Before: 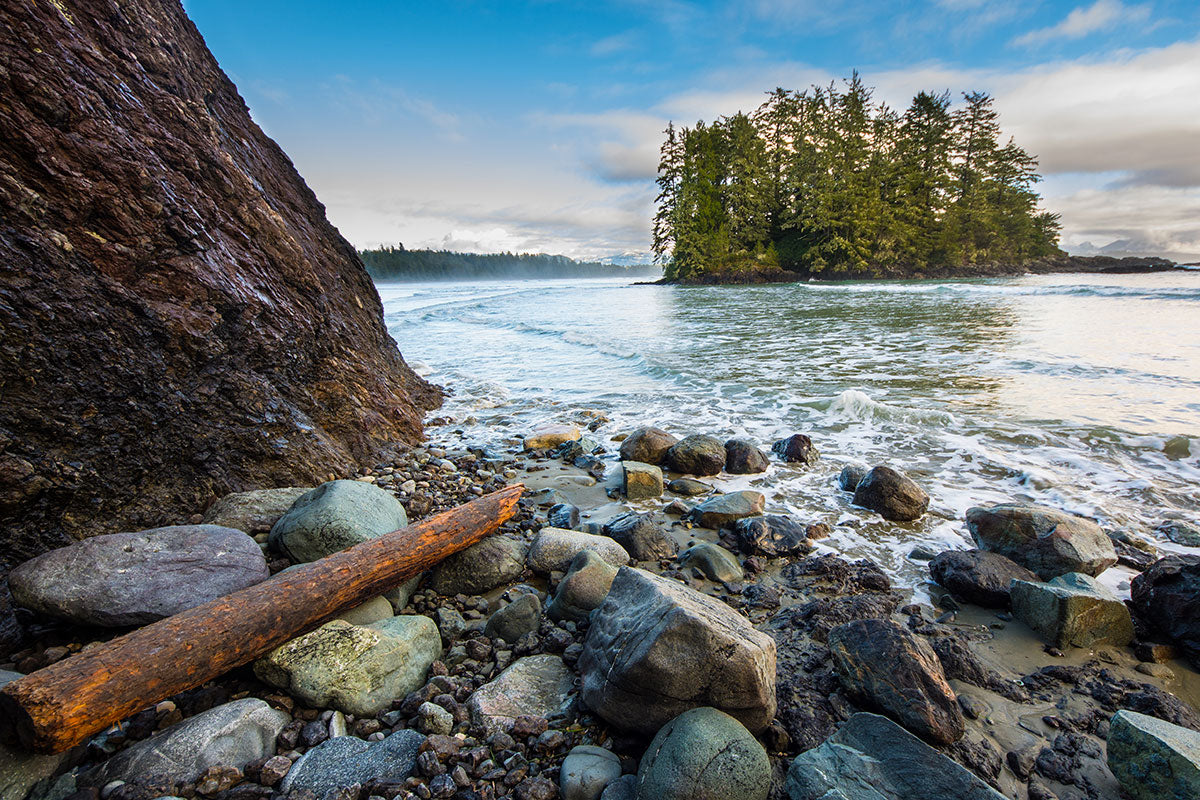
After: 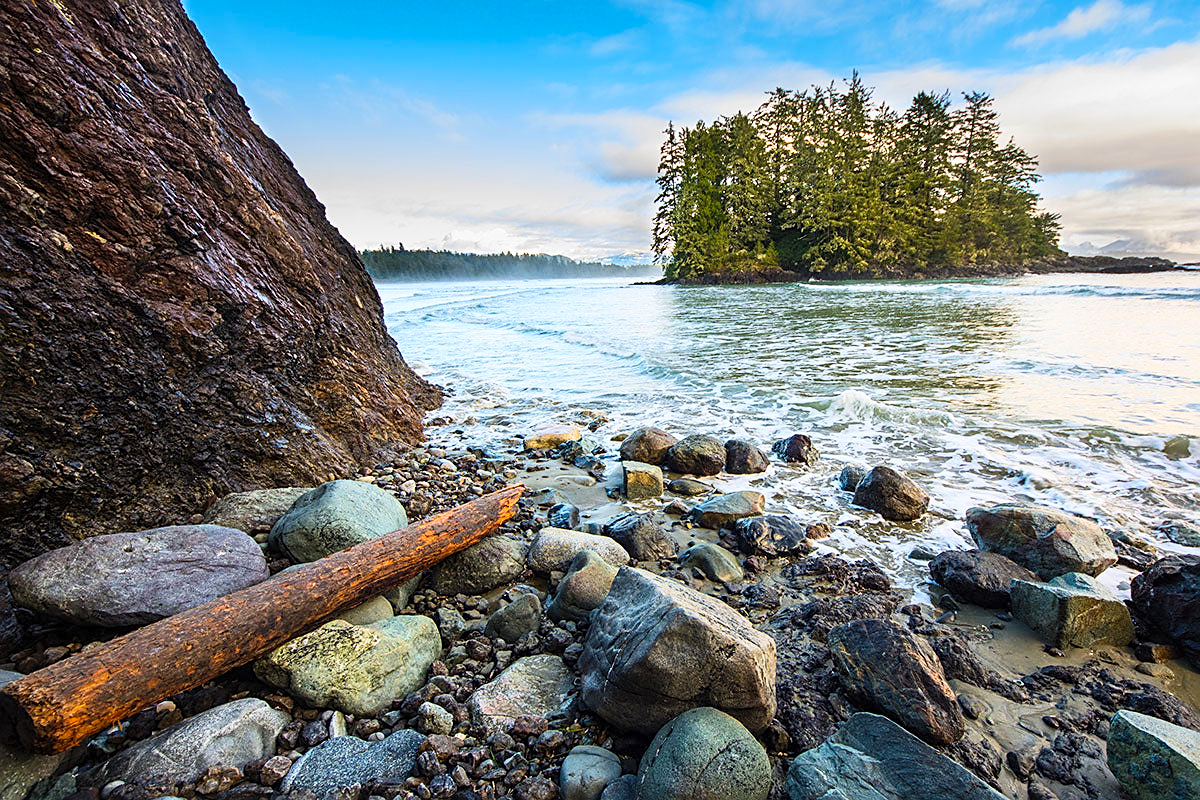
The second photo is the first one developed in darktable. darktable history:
contrast brightness saturation: contrast 0.204, brightness 0.162, saturation 0.229
sharpen: on, module defaults
